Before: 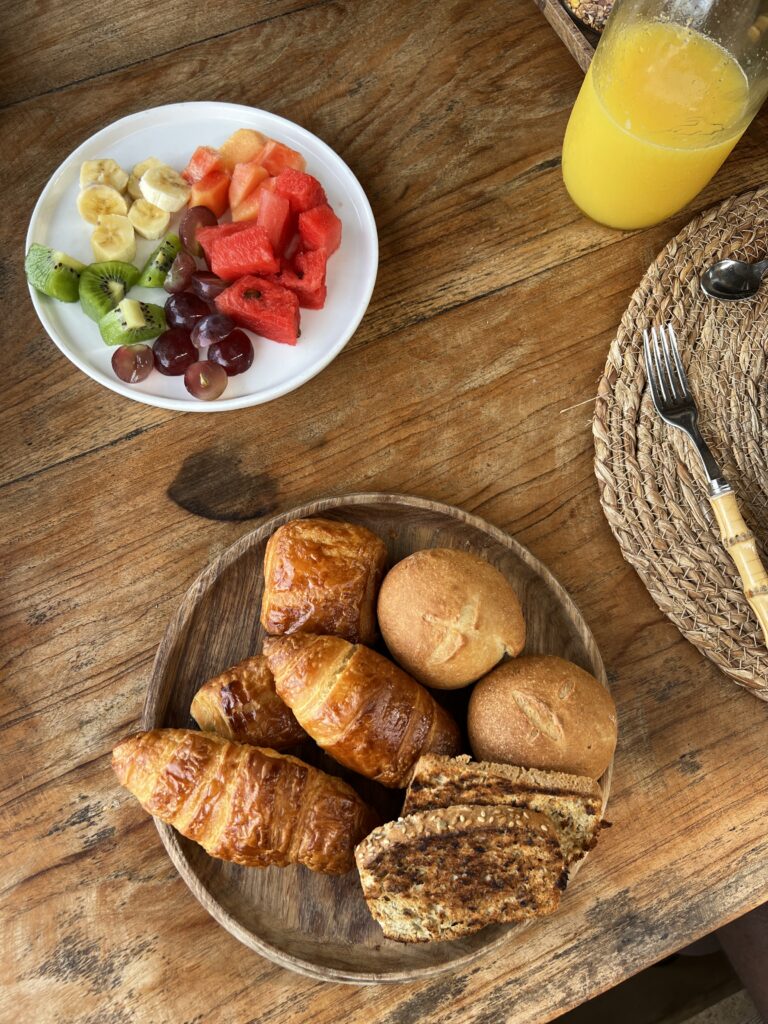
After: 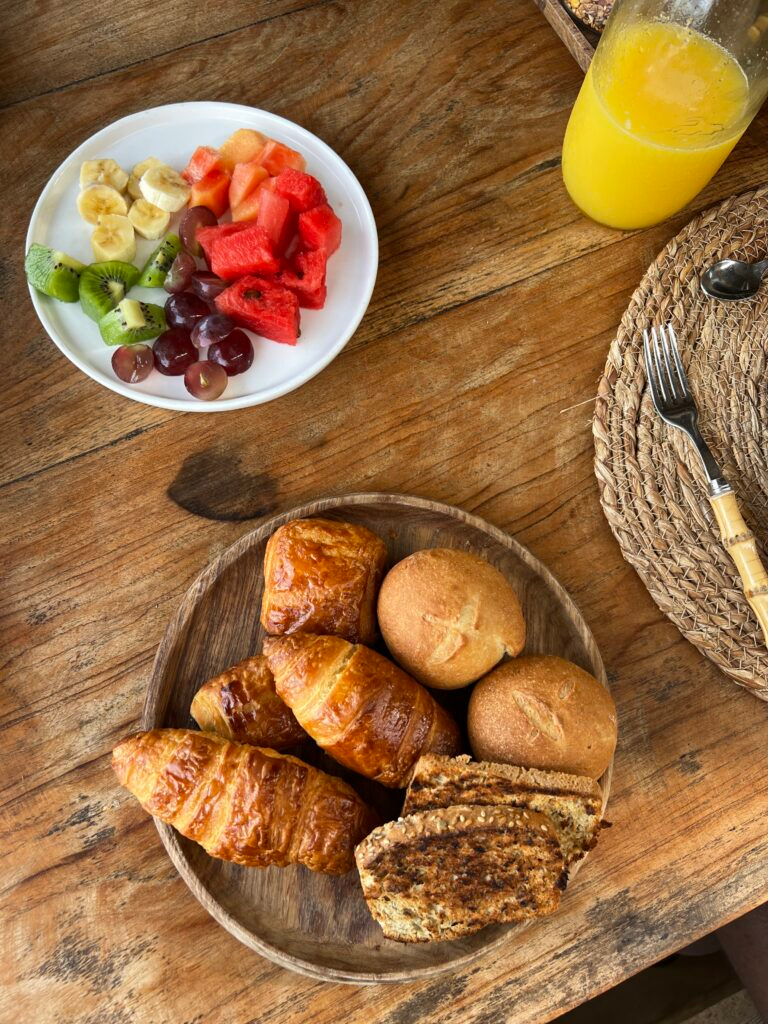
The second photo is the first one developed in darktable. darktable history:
base curve: preserve colors none
tone equalizer: edges refinement/feathering 500, mask exposure compensation -1.57 EV, preserve details guided filter
